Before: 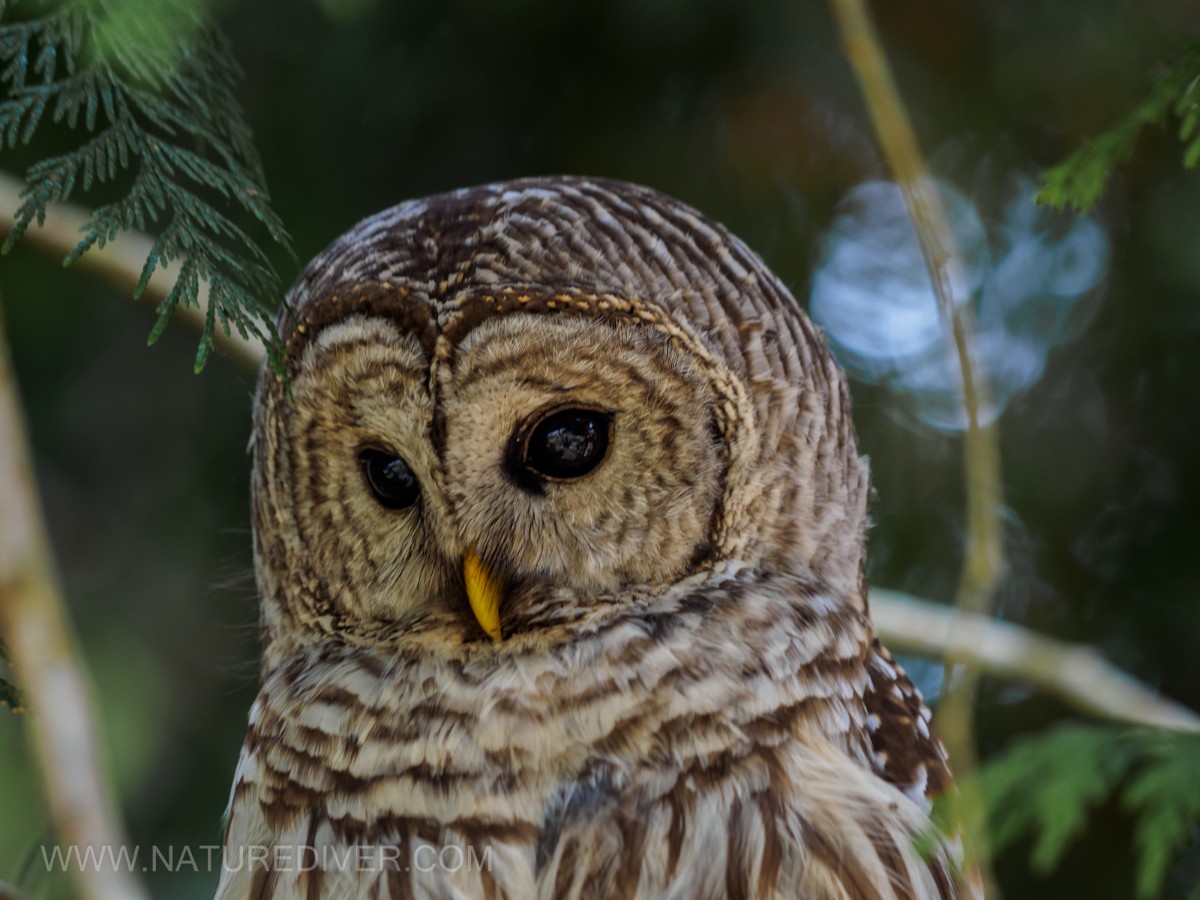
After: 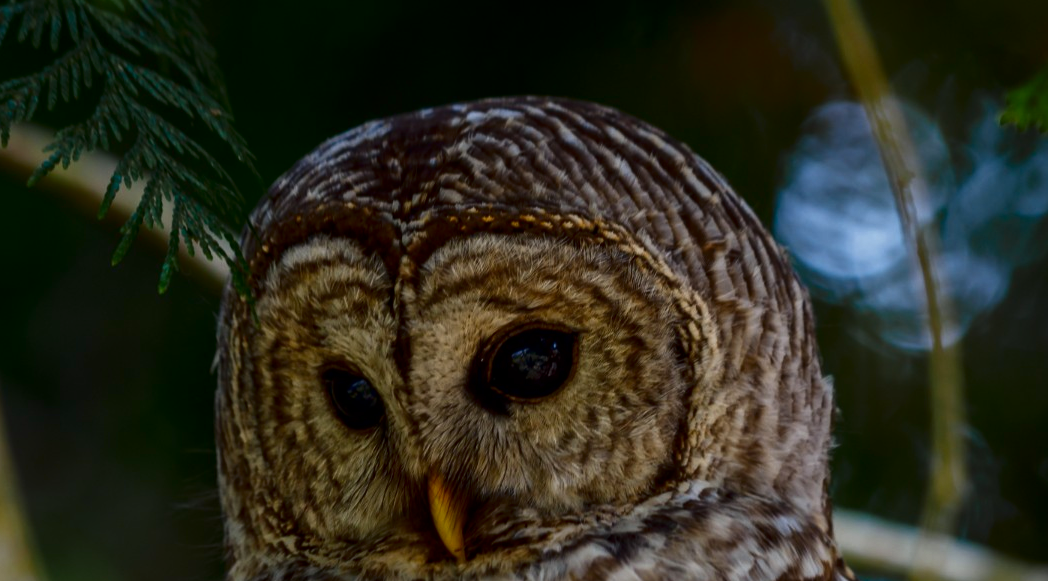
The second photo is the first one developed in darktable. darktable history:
crop: left 3.015%, top 8.969%, right 9.647%, bottom 26.457%
contrast brightness saturation: contrast 0.1, brightness -0.26, saturation 0.14
